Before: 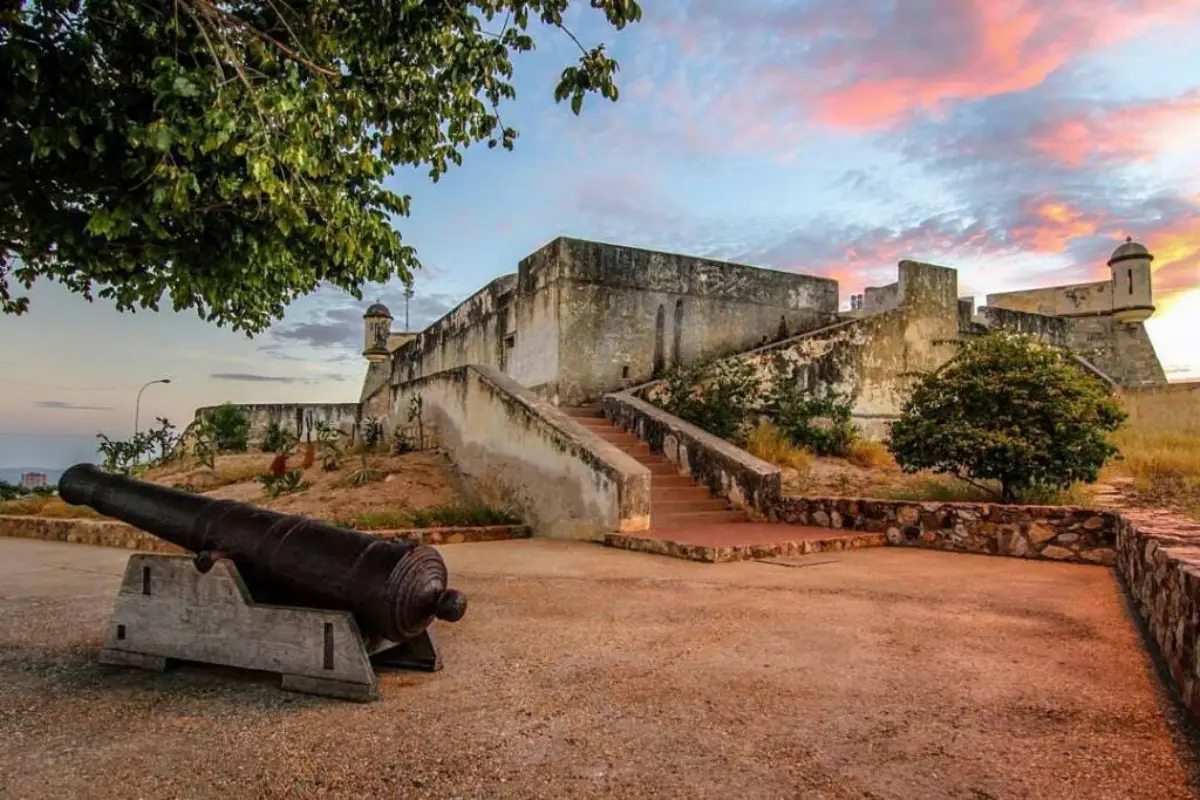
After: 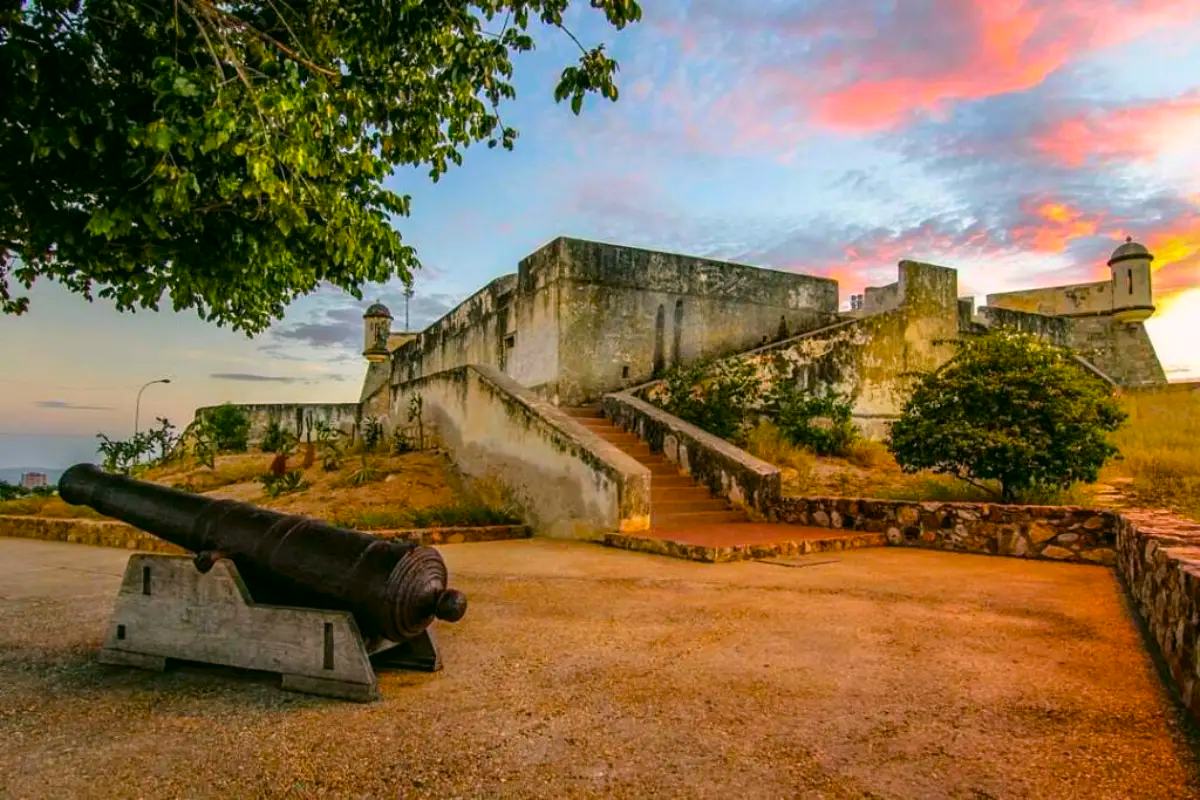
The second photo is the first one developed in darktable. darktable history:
color correction: highlights a* 4.02, highlights b* 4.98, shadows a* -7.55, shadows b* 4.98
color balance rgb: linear chroma grading › global chroma 15%, perceptual saturation grading › global saturation 30%
